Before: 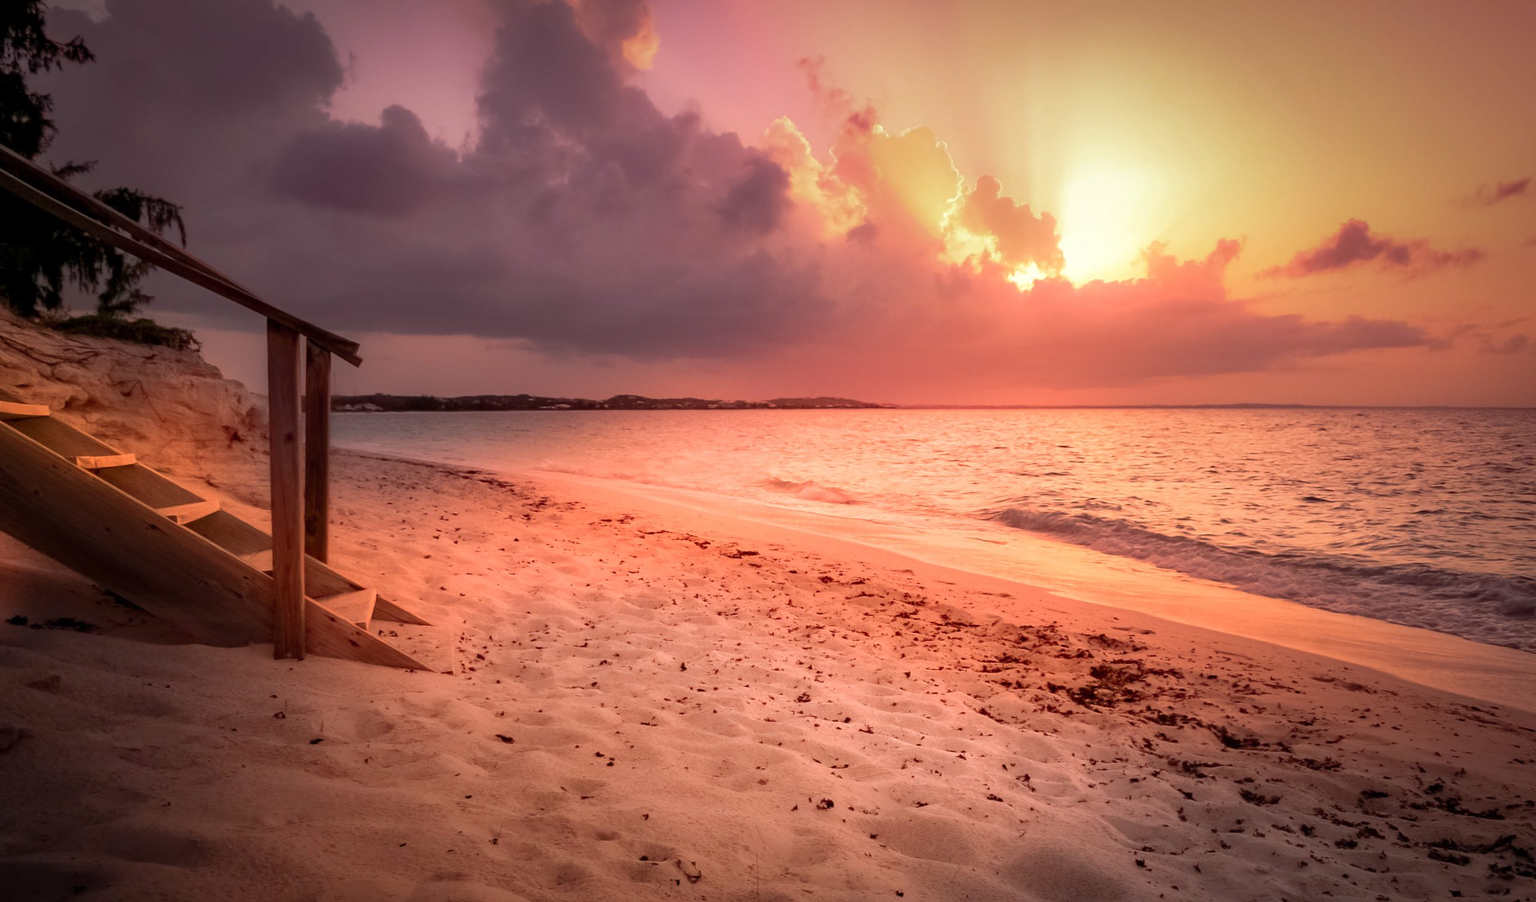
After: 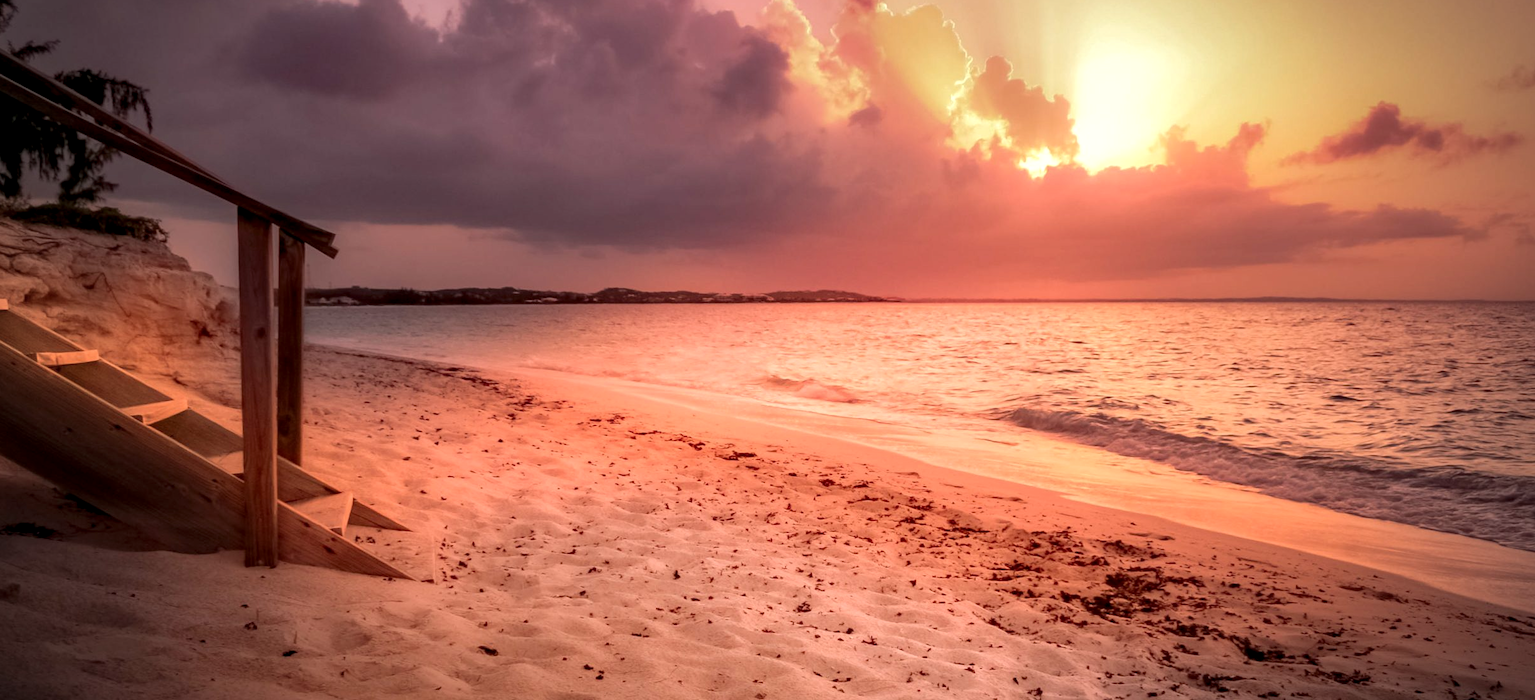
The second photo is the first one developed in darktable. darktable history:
local contrast: on, module defaults
crop and rotate: left 2.771%, top 13.594%, right 2.393%, bottom 12.795%
vignetting: brightness -0.181, saturation -0.31
